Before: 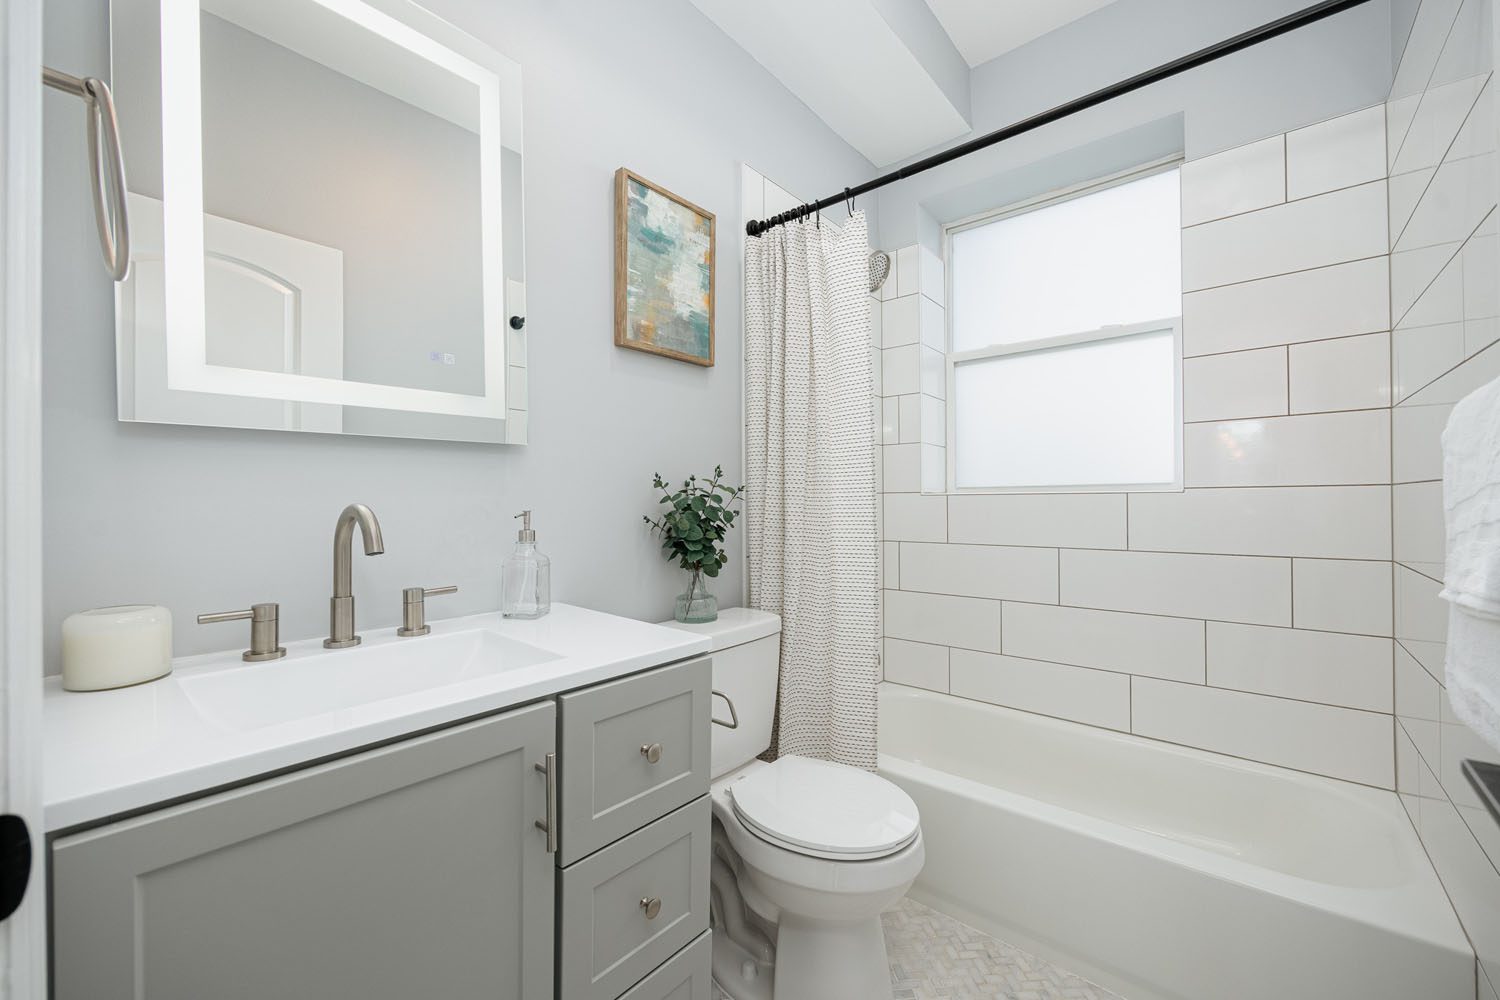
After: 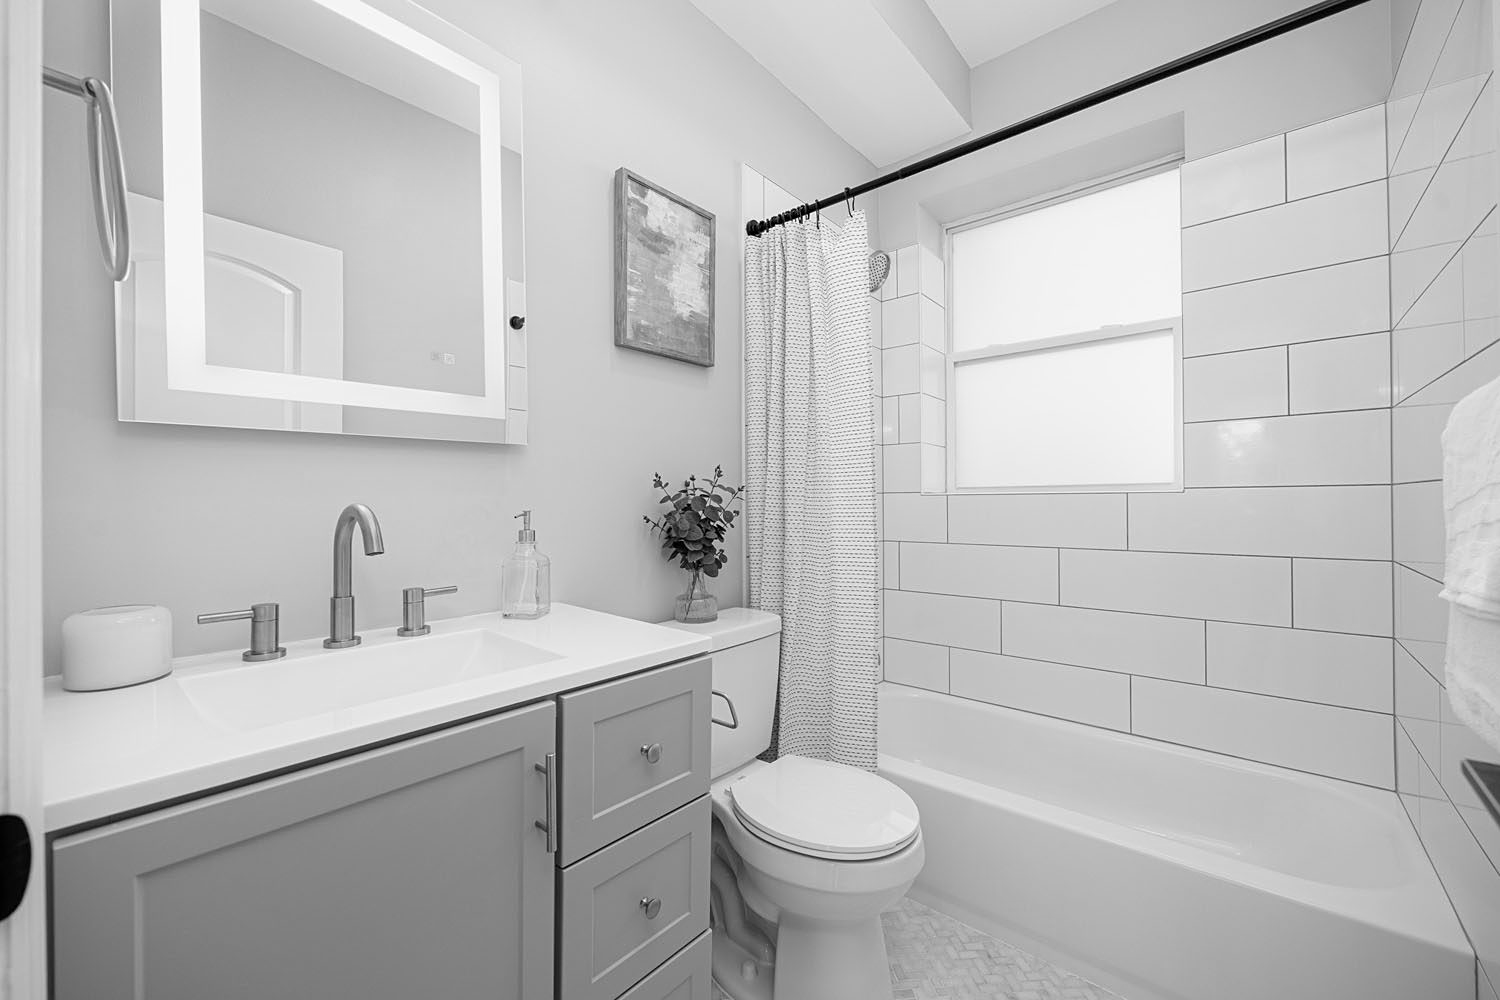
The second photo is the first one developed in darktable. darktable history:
sharpen: amount 0.2
monochrome: on, module defaults
